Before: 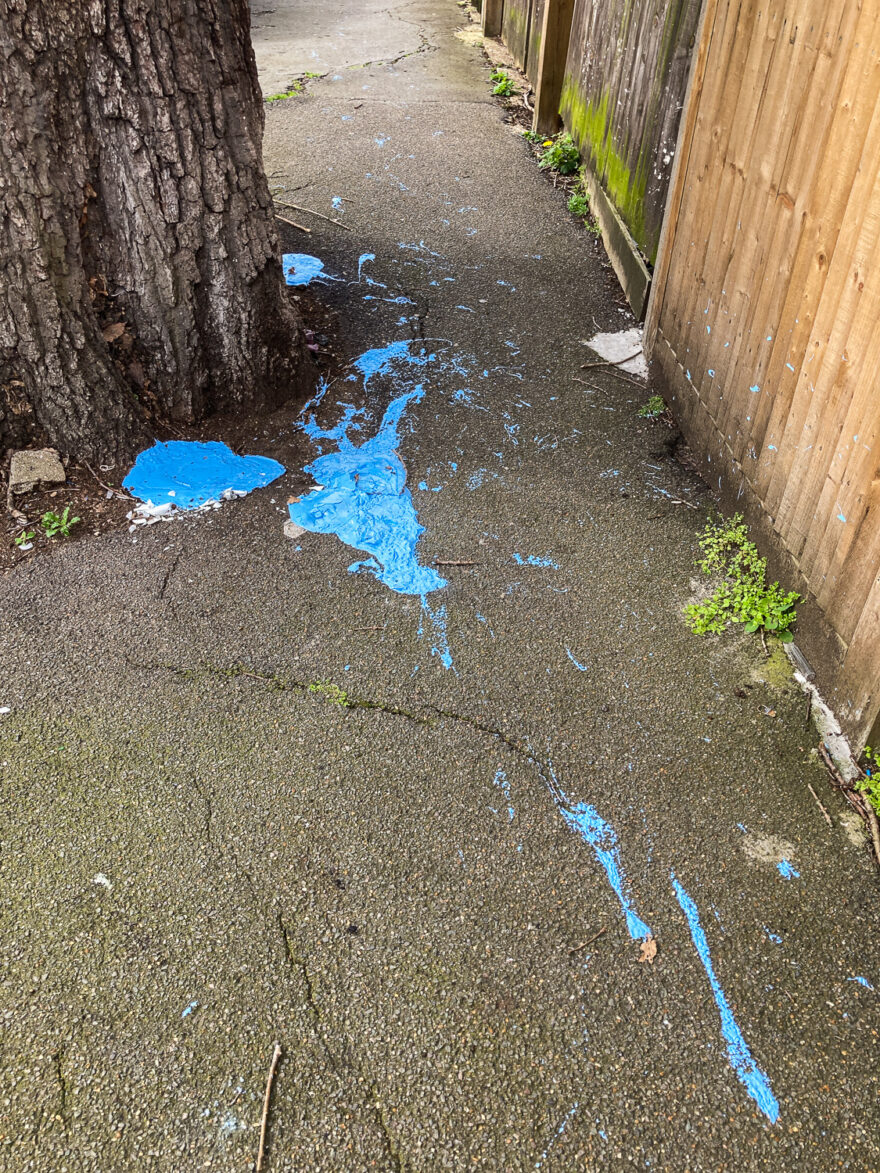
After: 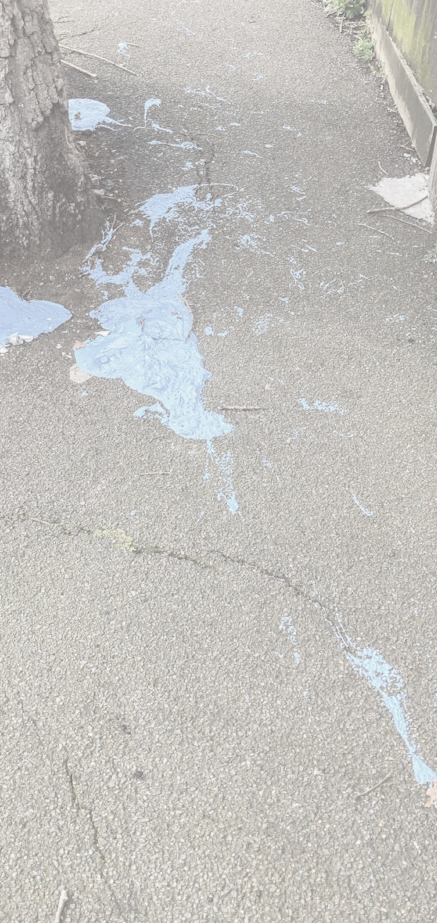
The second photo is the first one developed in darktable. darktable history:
crop and rotate: angle 0.014°, left 24.398%, top 13.219%, right 25.834%, bottom 7.983%
levels: levels [0, 0.476, 0.951]
contrast brightness saturation: contrast -0.339, brightness 0.756, saturation -0.767
